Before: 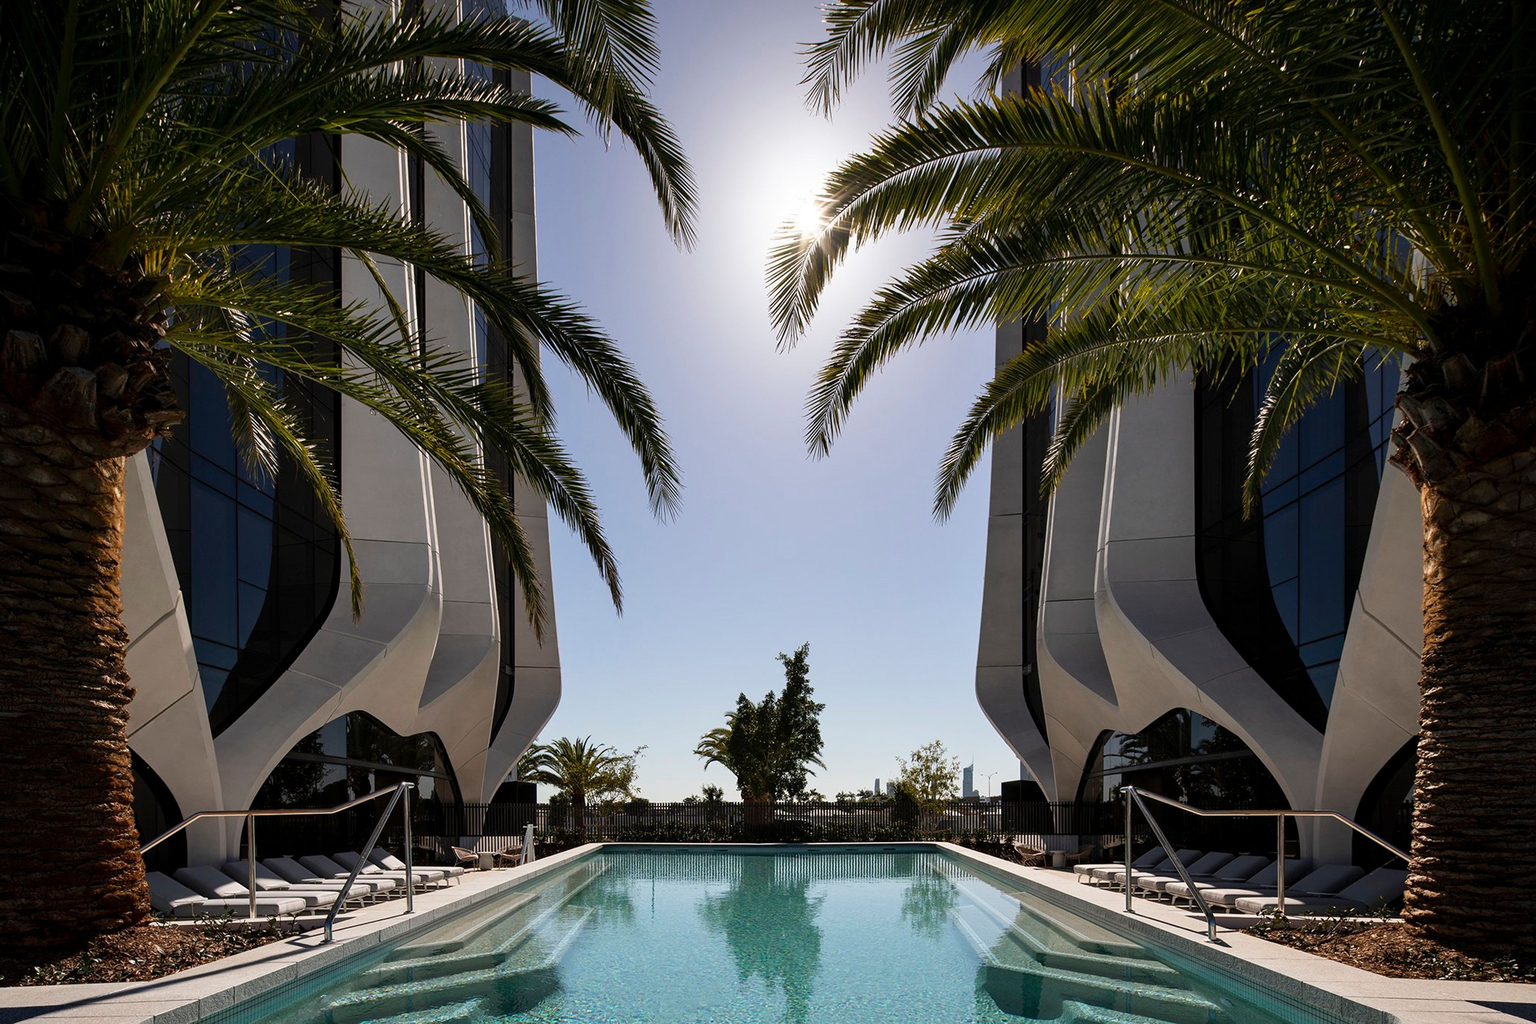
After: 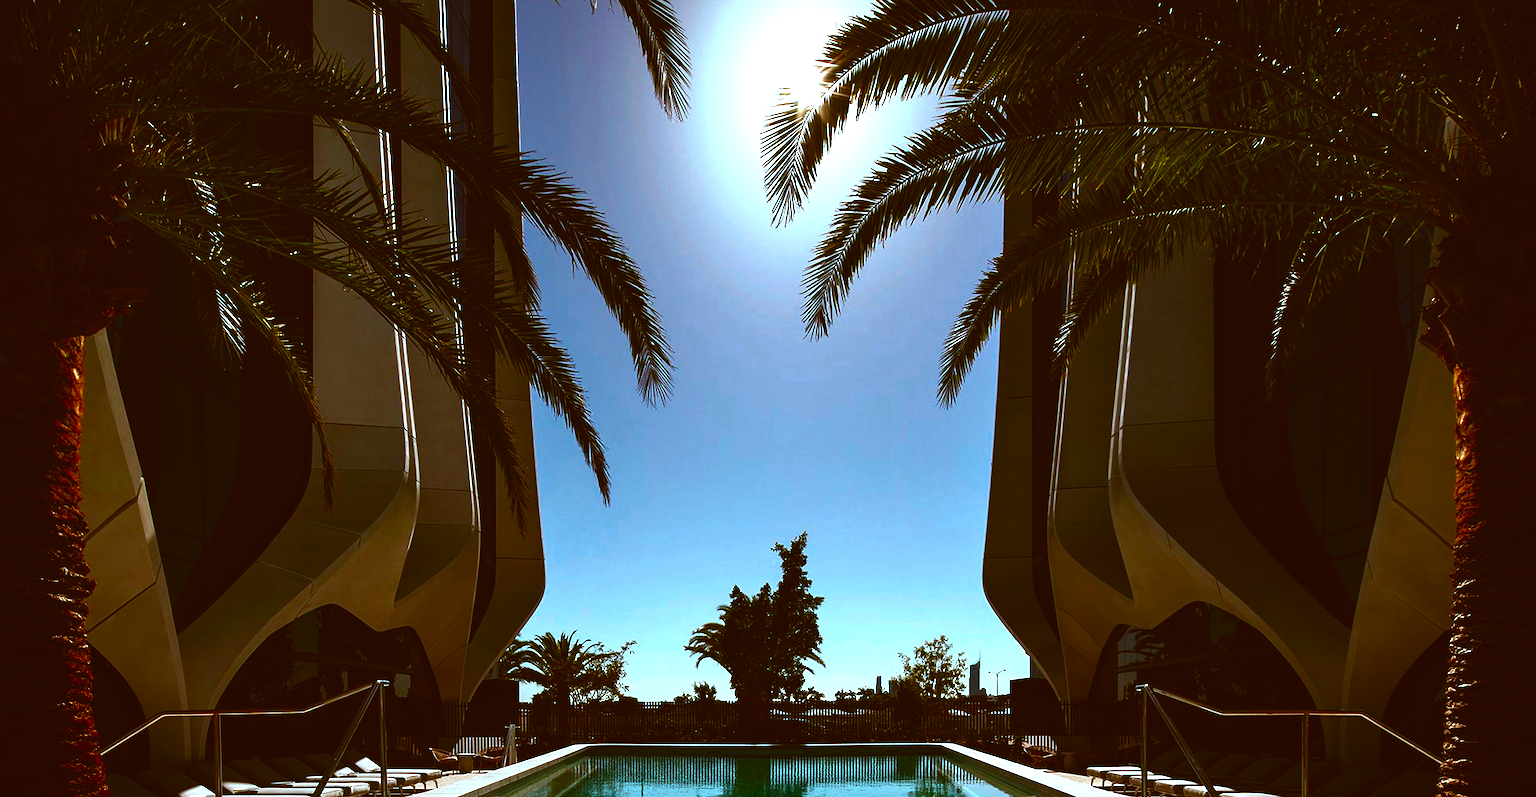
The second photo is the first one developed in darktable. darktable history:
crop and rotate: left 2.985%, top 13.562%, right 2.338%, bottom 12.68%
color correction: highlights a* -14.22, highlights b* -16.1, shadows a* 10.4, shadows b* 29.73
contrast brightness saturation: brightness -0.986, saturation 0.989
exposure: black level correction -0.073, exposure 0.501 EV, compensate highlight preservation false
